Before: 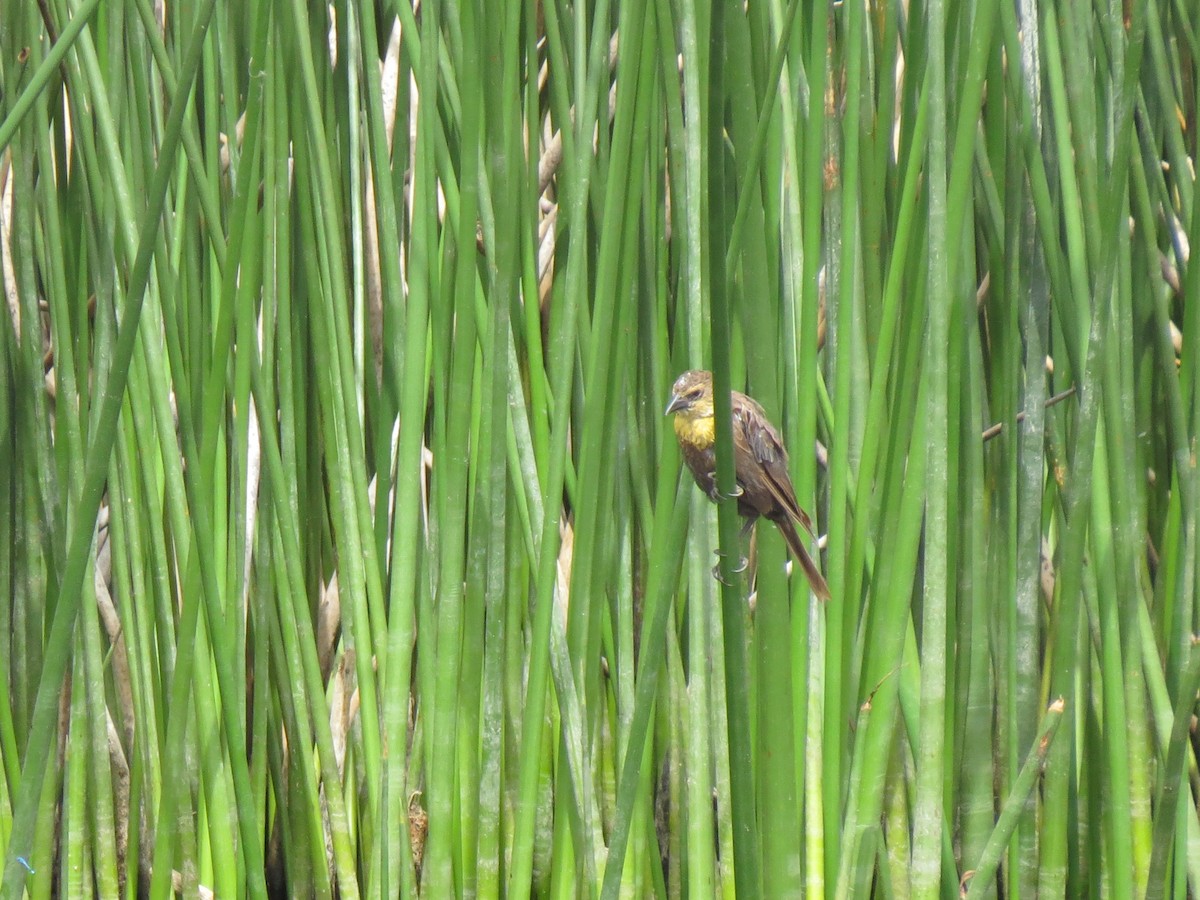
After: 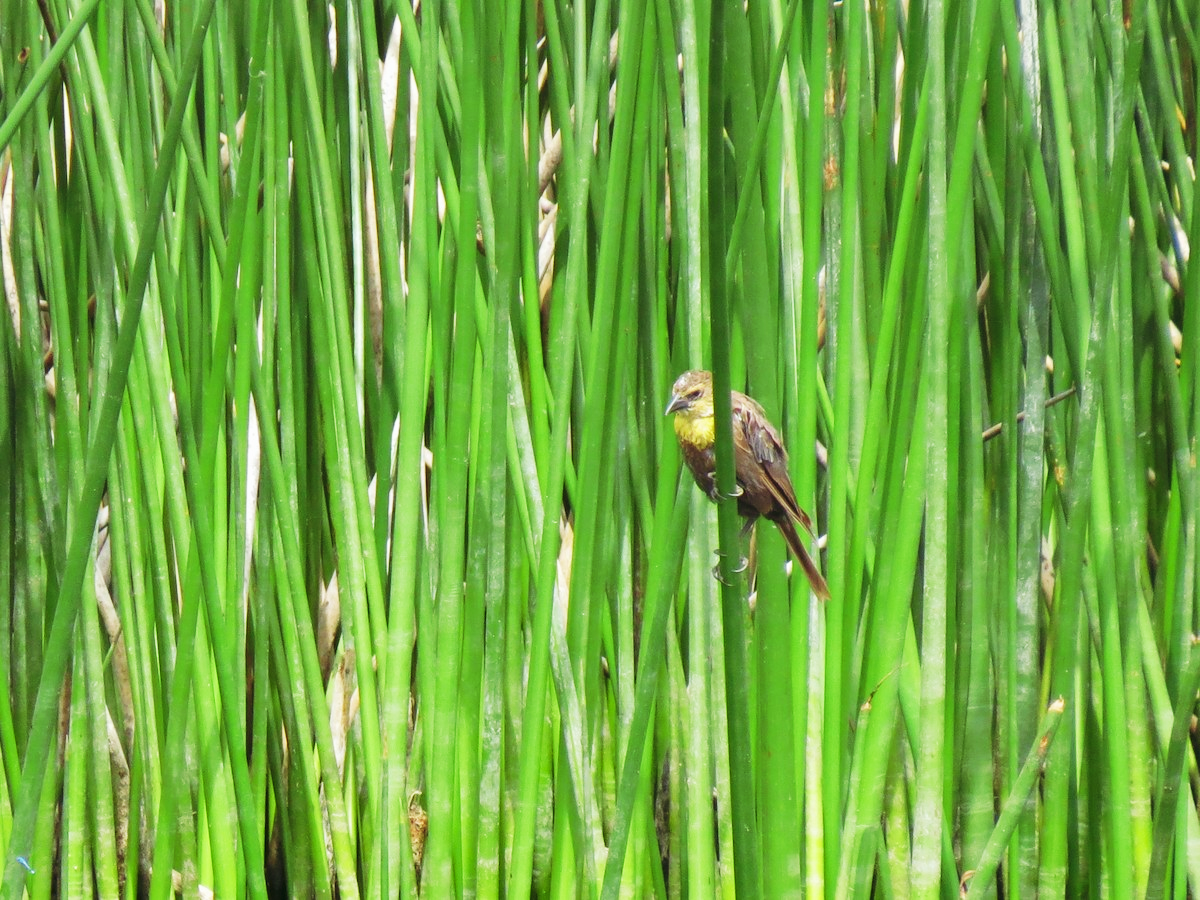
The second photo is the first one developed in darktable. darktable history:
tone curve: curves: ch0 [(0, 0) (0.003, 0.025) (0.011, 0.025) (0.025, 0.025) (0.044, 0.026) (0.069, 0.033) (0.1, 0.053) (0.136, 0.078) (0.177, 0.108) (0.224, 0.153) (0.277, 0.213) (0.335, 0.286) (0.399, 0.372) (0.468, 0.467) (0.543, 0.565) (0.623, 0.675) (0.709, 0.775) (0.801, 0.863) (0.898, 0.936) (1, 1)], preserve colors none
color look up table: target L [93.11, 92.42, 89.63, 85.12, 84.13, 77.59, 72.28, 70.69, 69.29, 55.62, 46.47, 47.23, 27.68, 200.09, 89.66, 90.83, 83.61, 75.1, 65.86, 66.34, 58.96, 59, 52.21, 54.6, 51.41, 38.23, 30.31, 35.36, 15.55, 3.71, 88.64, 76.15, 57.46, 57.88, 48.82, 48.66, 49.49, 52.04, 46.12, 36.32, 37.37, 22, 21.25, 22.72, 69.62, 68.22, 64.6, 53.32, 42.24], target a [-20.29, -37.56, -45.8, -70.01, -81.04, -69.62, -40.42, -54.58, -27.62, -18.66, -26.82, -36.03, -20.44, 0, -6.32, -21, 5.913, 27.92, 30.08, 2.202, 52.66, 47.52, 64.64, 32.42, 60.02, 0.378, 7.614, 44.47, 28.49, -11.21, 5.149, 41.41, 65.91, 77.04, 14.66, 35.95, 28.71, 63.71, 58.41, 46.09, 52.25, 16.79, 35.32, 38.25, -28.96, -3.921, -7.417, -8.78, -4.269], target b [28.41, 83.59, 1.888, 23.79, 71.64, 64.06, 50.83, 39.17, 56.37, 29.3, 4.263, 36, 26.43, 0, 50.85, 82.25, 3.267, 9.384, 44.69, 50.9, 14.88, 52.63, 53.5, 49.41, 42.34, 35.22, 14.68, 19.51, 17.11, 5.722, -14.03, -33.59, -19.62, -55.85, -73.66, -44.61, -1.046, 3.06, -19.97, -94.04, -55.75, -35.27, -11.83, -58.49, -30.78, -11.56, -49.69, -38.62, -13.34], num patches 49
